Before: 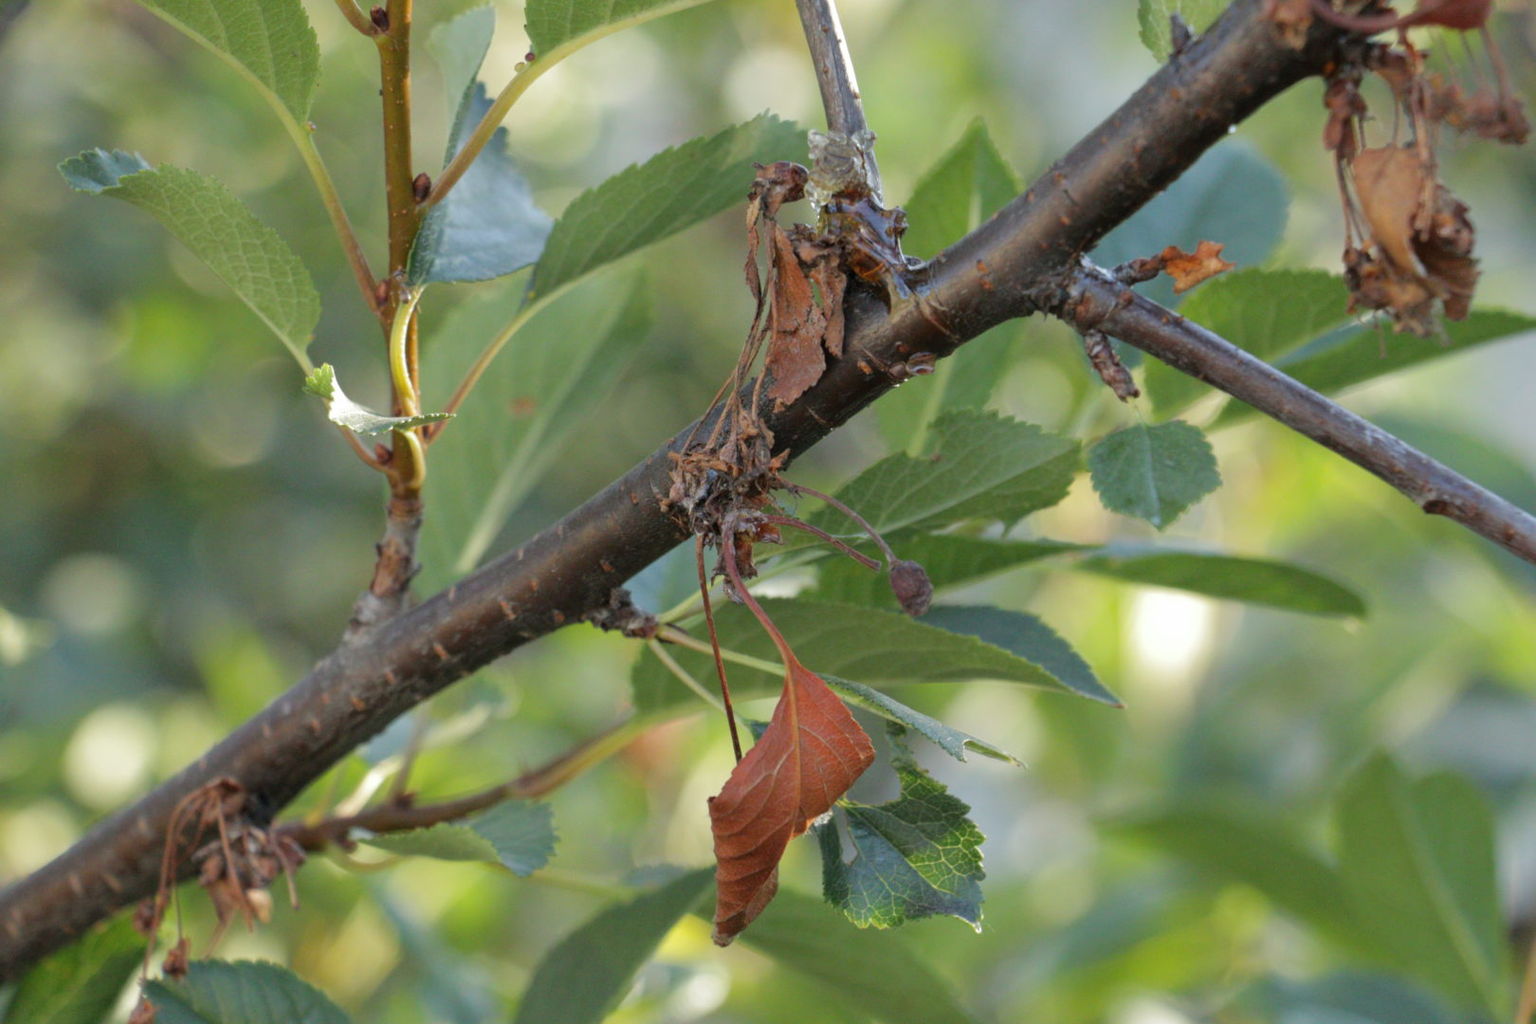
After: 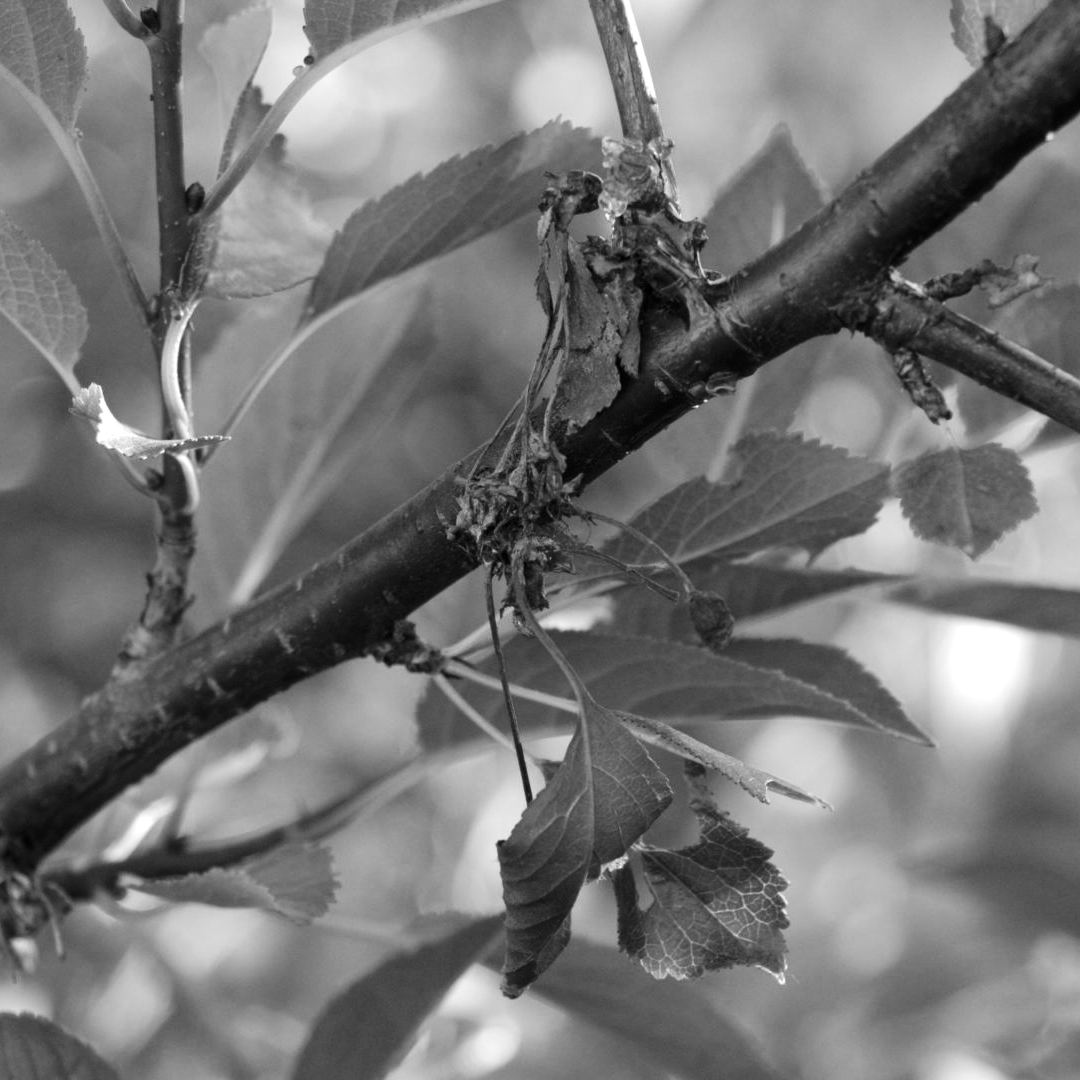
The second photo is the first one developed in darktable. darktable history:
exposure: black level correction 0.001, exposure 0.5 EV, compensate exposure bias true, compensate highlight preservation false
monochrome: a 32, b 64, size 2.3
contrast brightness saturation: contrast 0.19, brightness -0.11, saturation 0.21
crop and rotate: left 15.446%, right 17.836%
